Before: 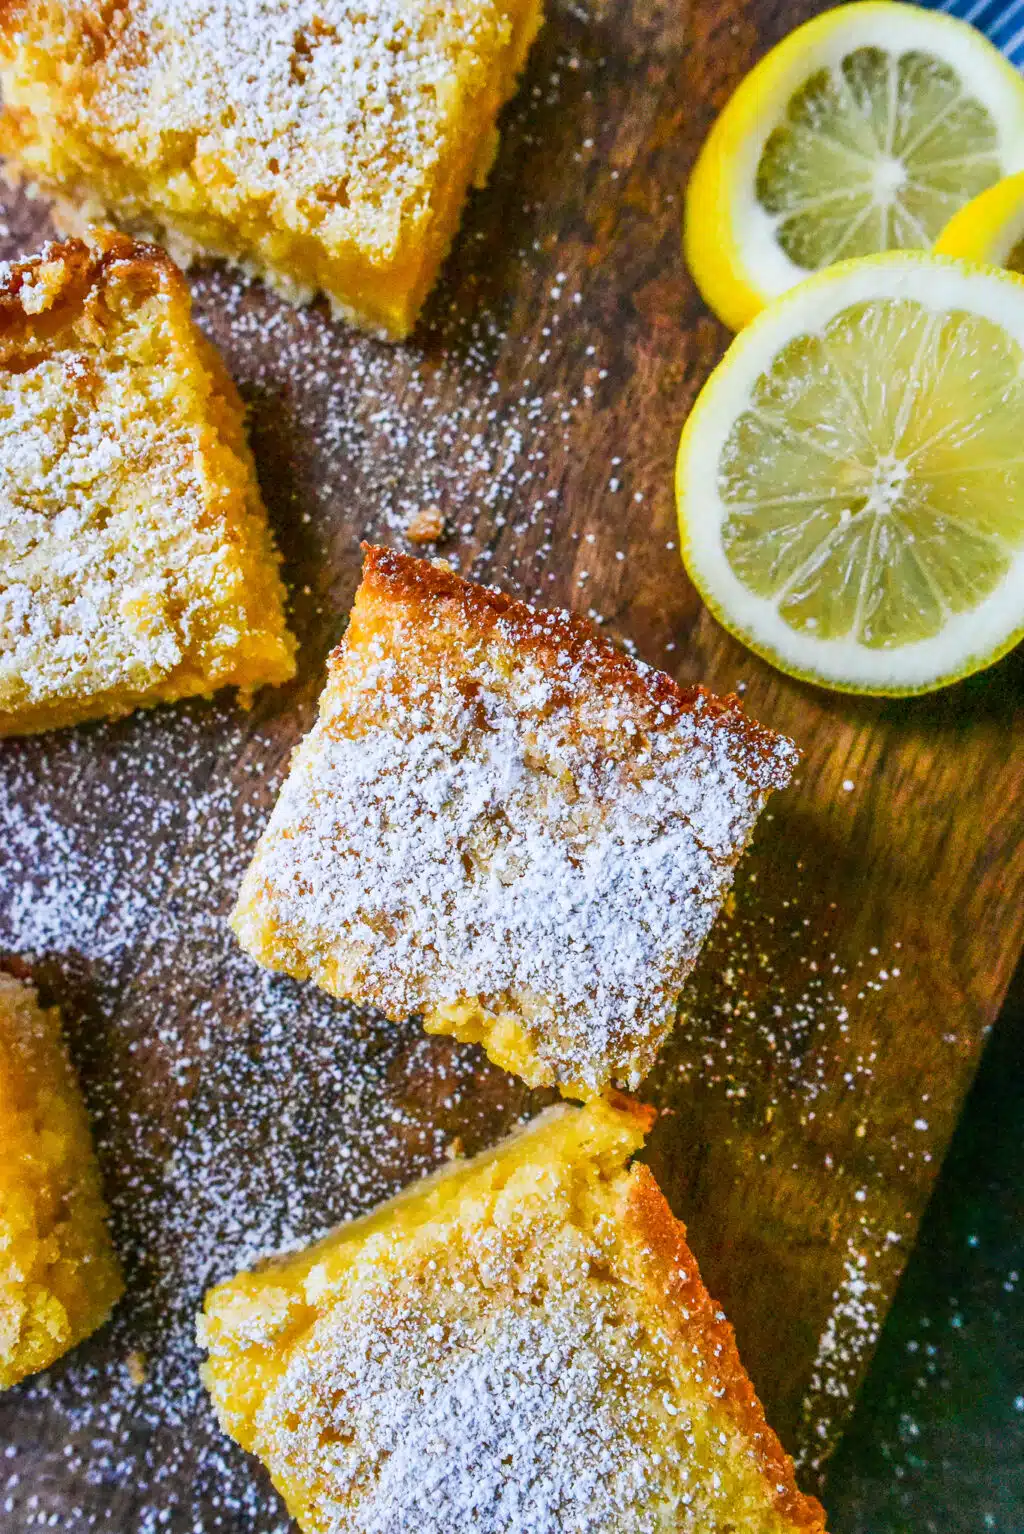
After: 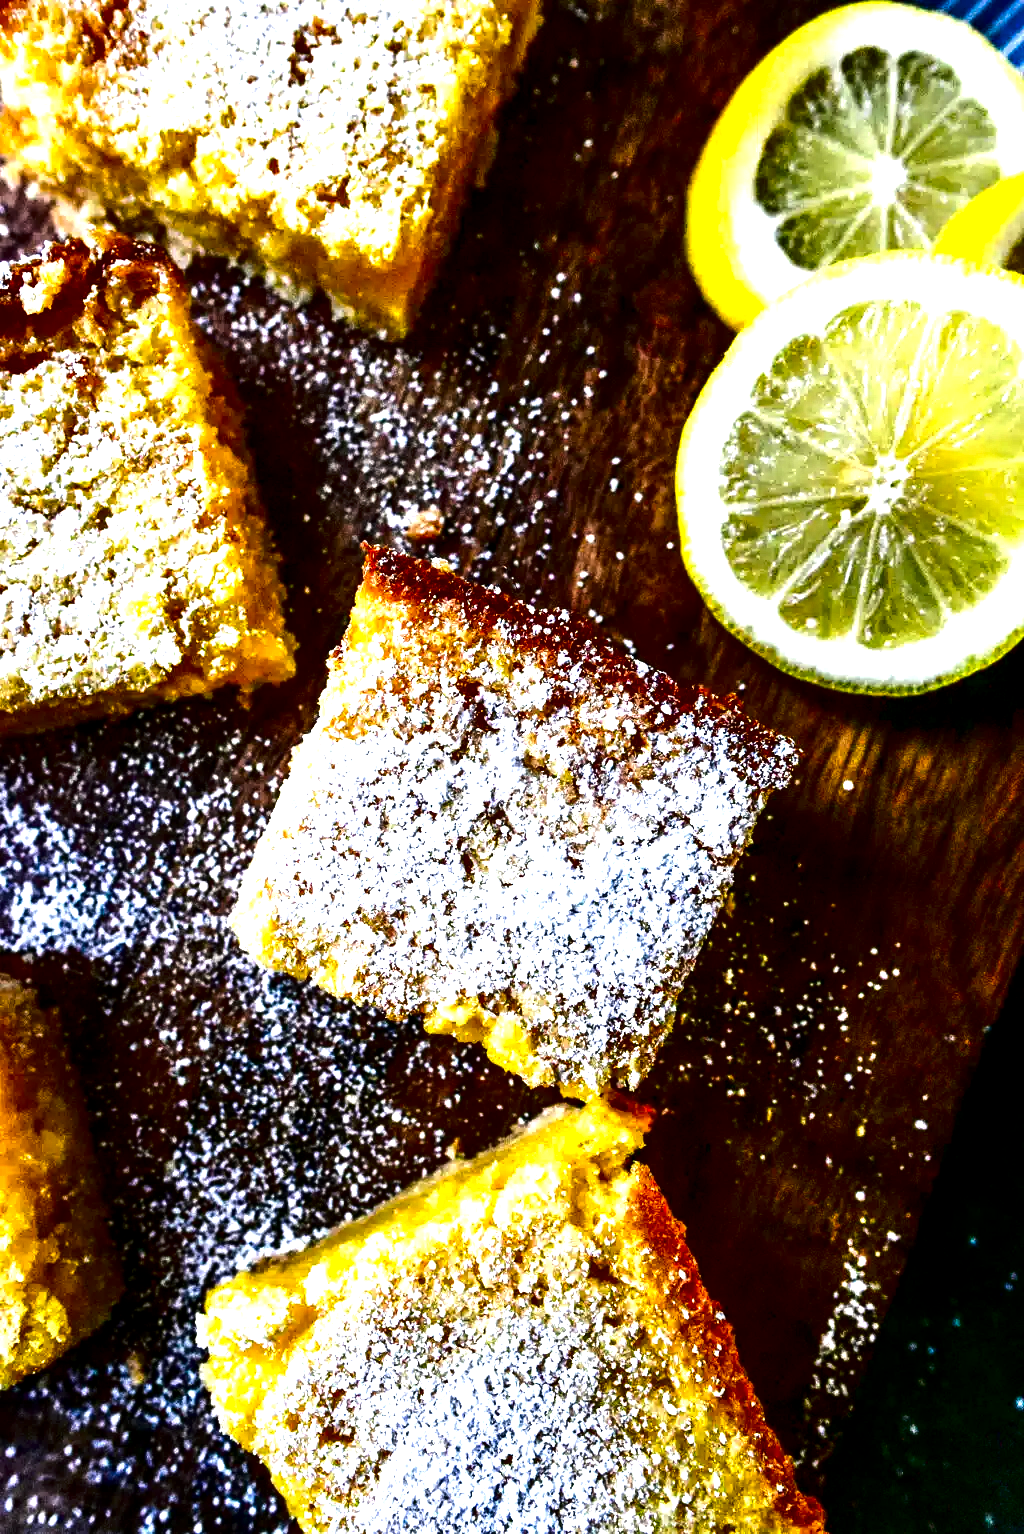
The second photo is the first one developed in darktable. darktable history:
white balance: emerald 1
tone equalizer: -8 EV -1.08 EV, -7 EV -1.01 EV, -6 EV -0.867 EV, -5 EV -0.578 EV, -3 EV 0.578 EV, -2 EV 0.867 EV, -1 EV 1.01 EV, +0 EV 1.08 EV, edges refinement/feathering 500, mask exposure compensation -1.57 EV, preserve details no
contrast brightness saturation: contrast 0.09, brightness -0.59, saturation 0.17
local contrast: highlights 100%, shadows 100%, detail 120%, midtone range 0.2
